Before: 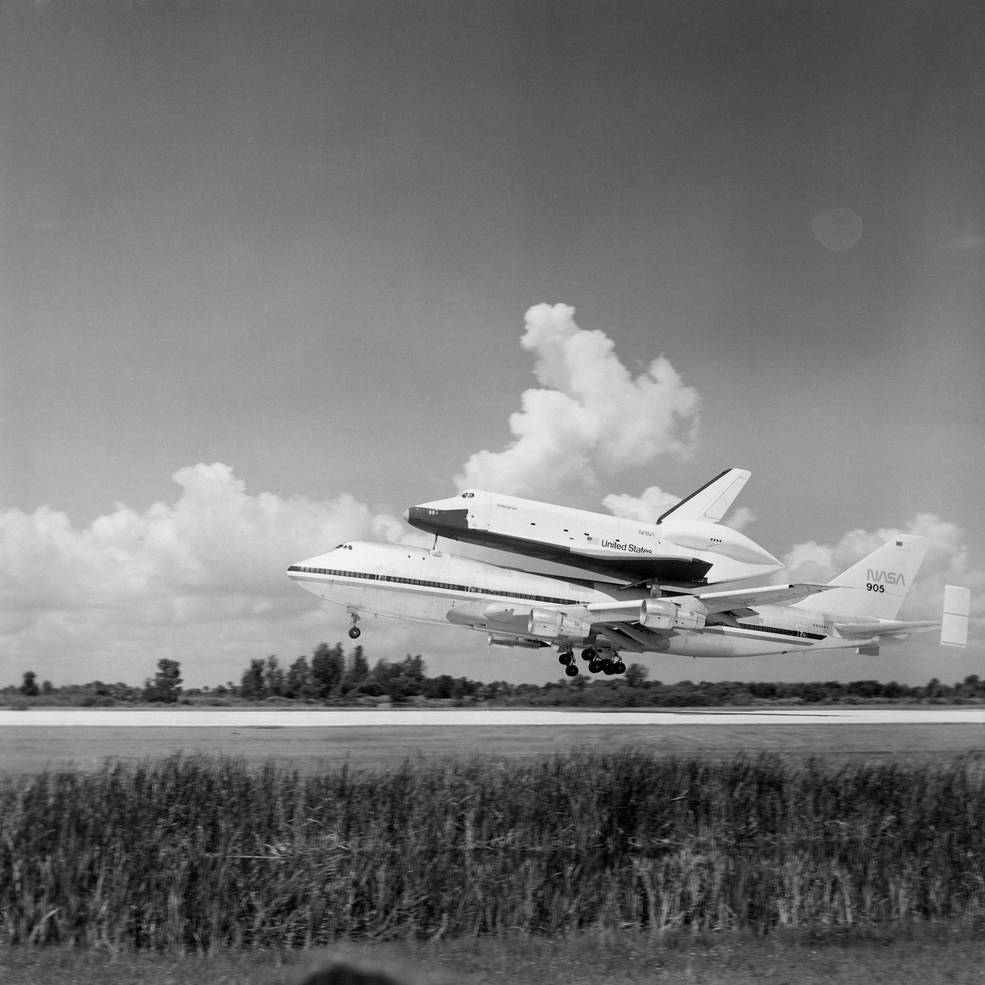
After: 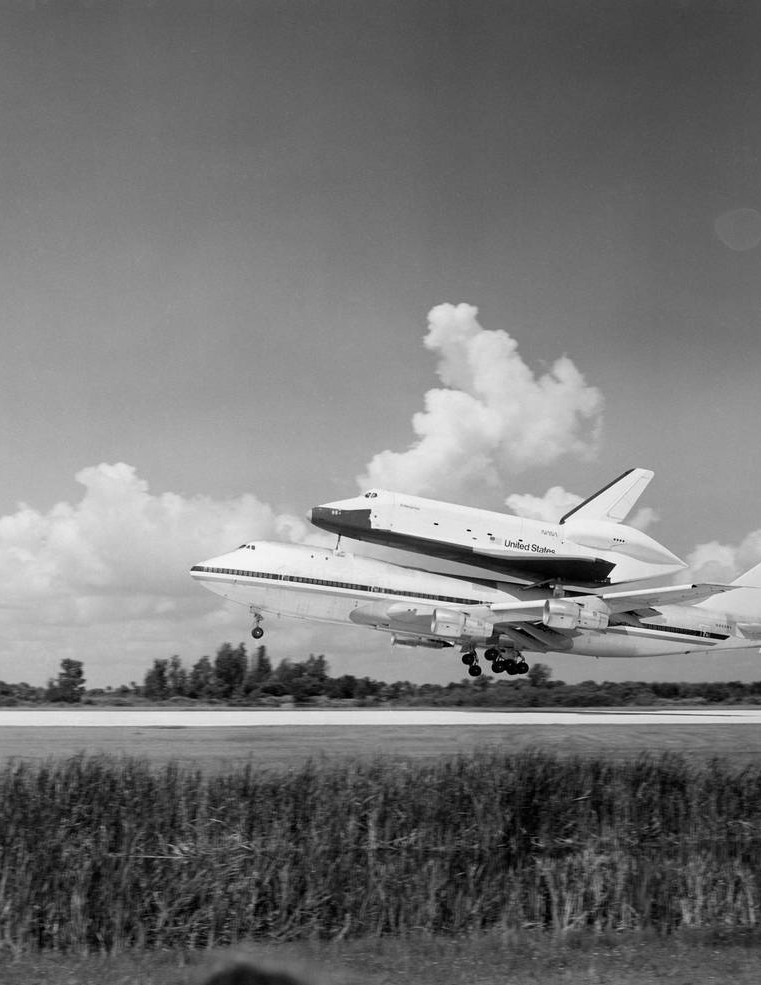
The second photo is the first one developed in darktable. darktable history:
crop: left 9.862%, right 12.859%
